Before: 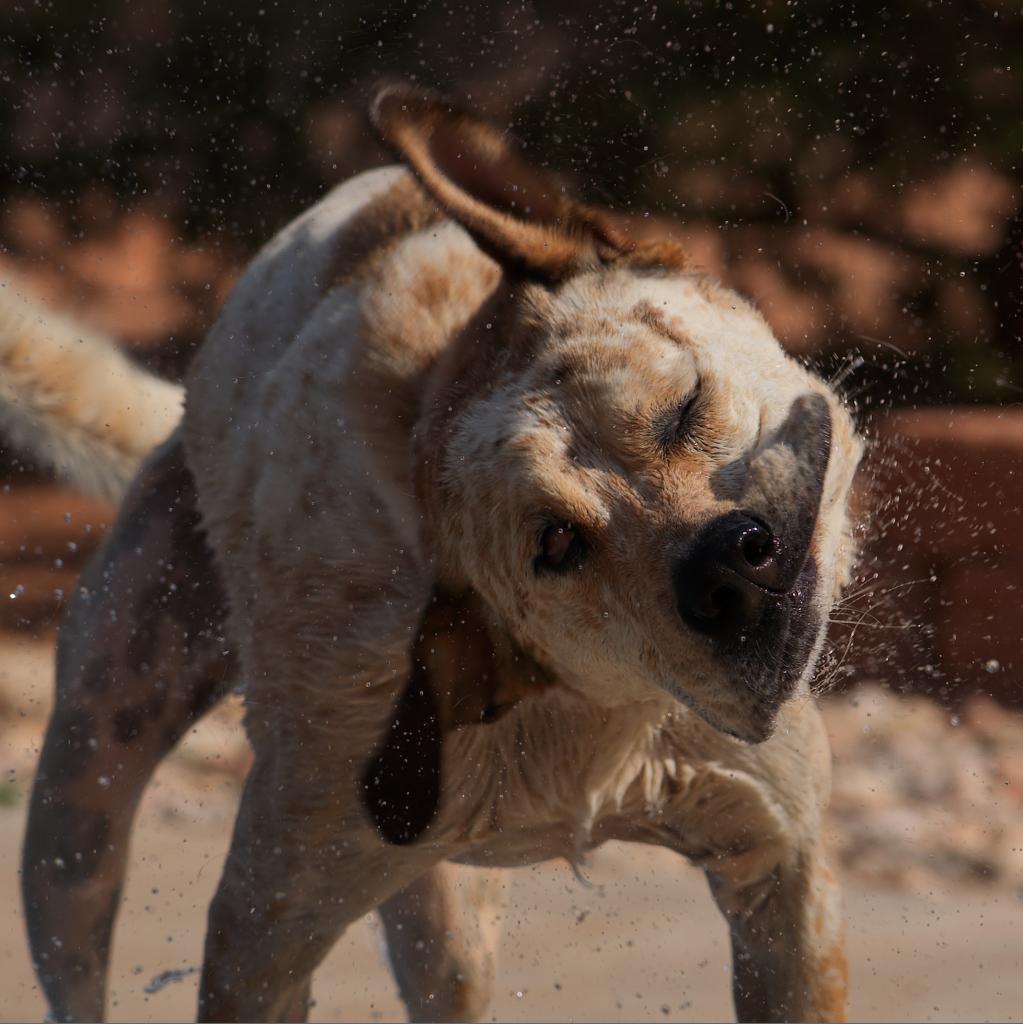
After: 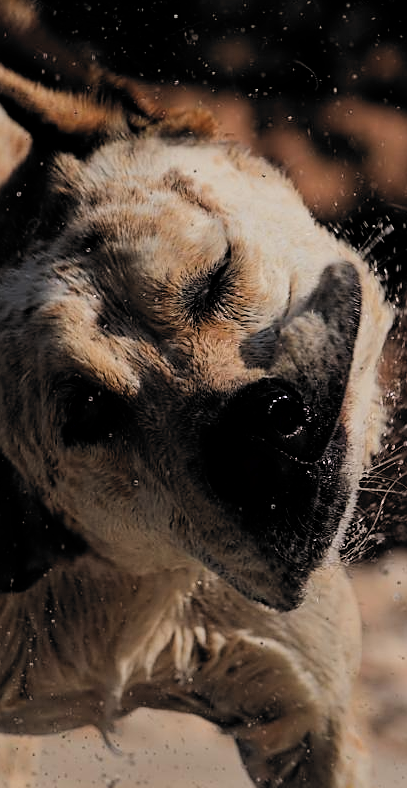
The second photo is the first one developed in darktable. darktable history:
sharpen: on, module defaults
filmic rgb: black relative exposure -5.08 EV, white relative exposure 3.97 EV, hardness 2.9, contrast 1.199, highlights saturation mix -29.72%, color science v6 (2022)
crop: left 46.027%, top 12.932%, right 14.126%, bottom 10.045%
